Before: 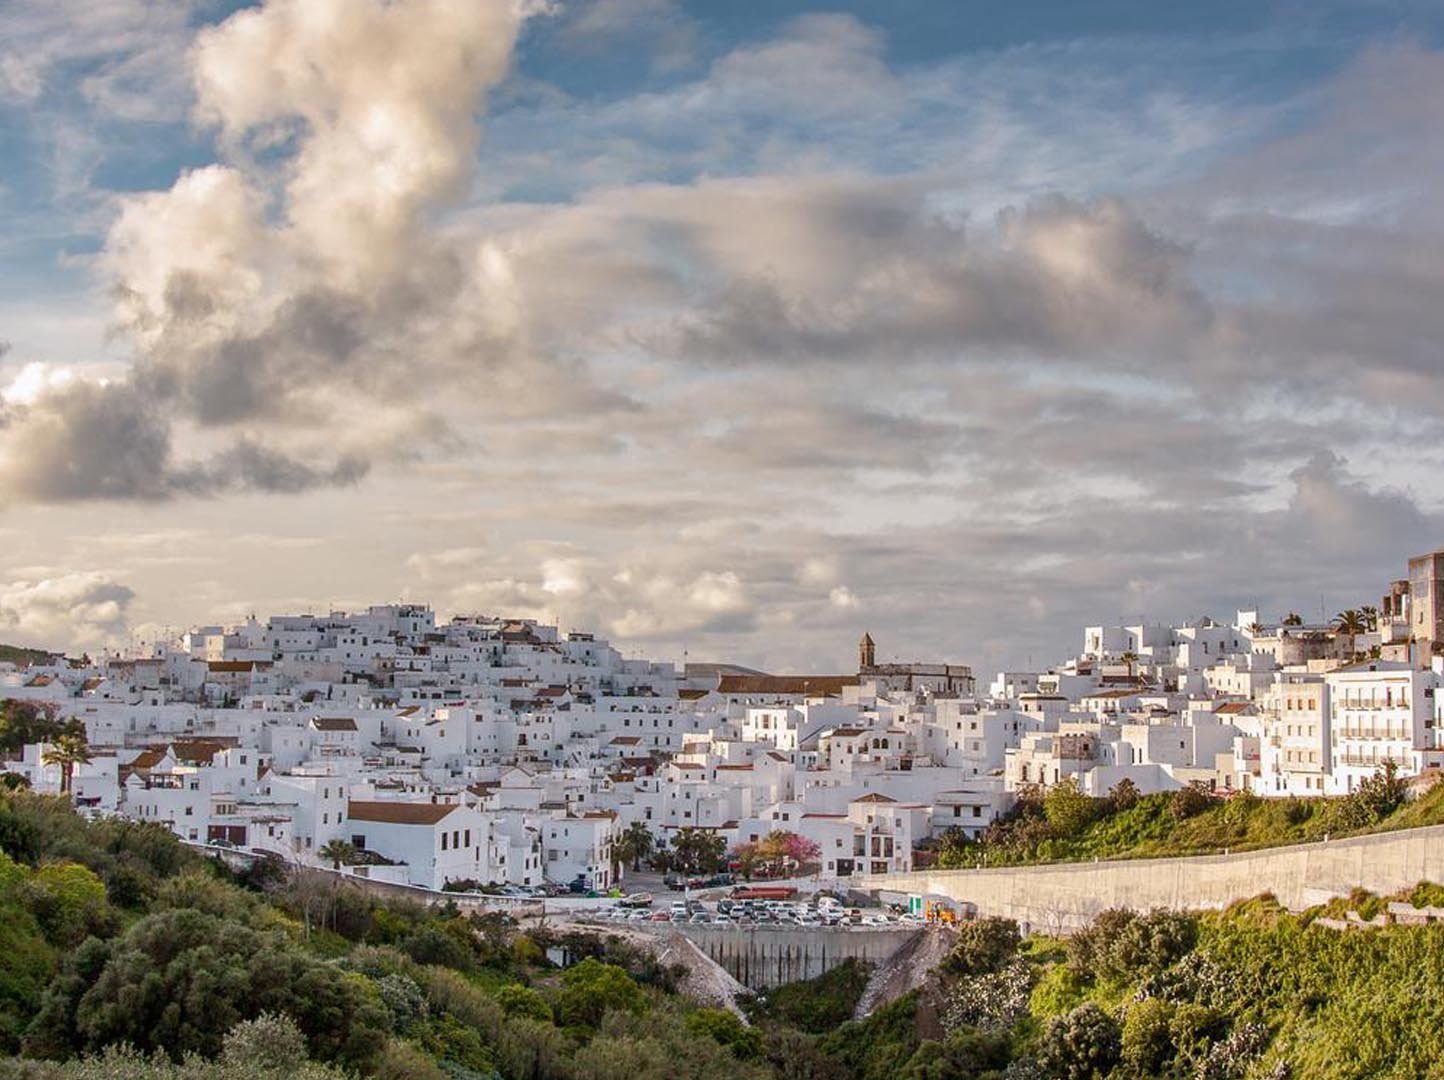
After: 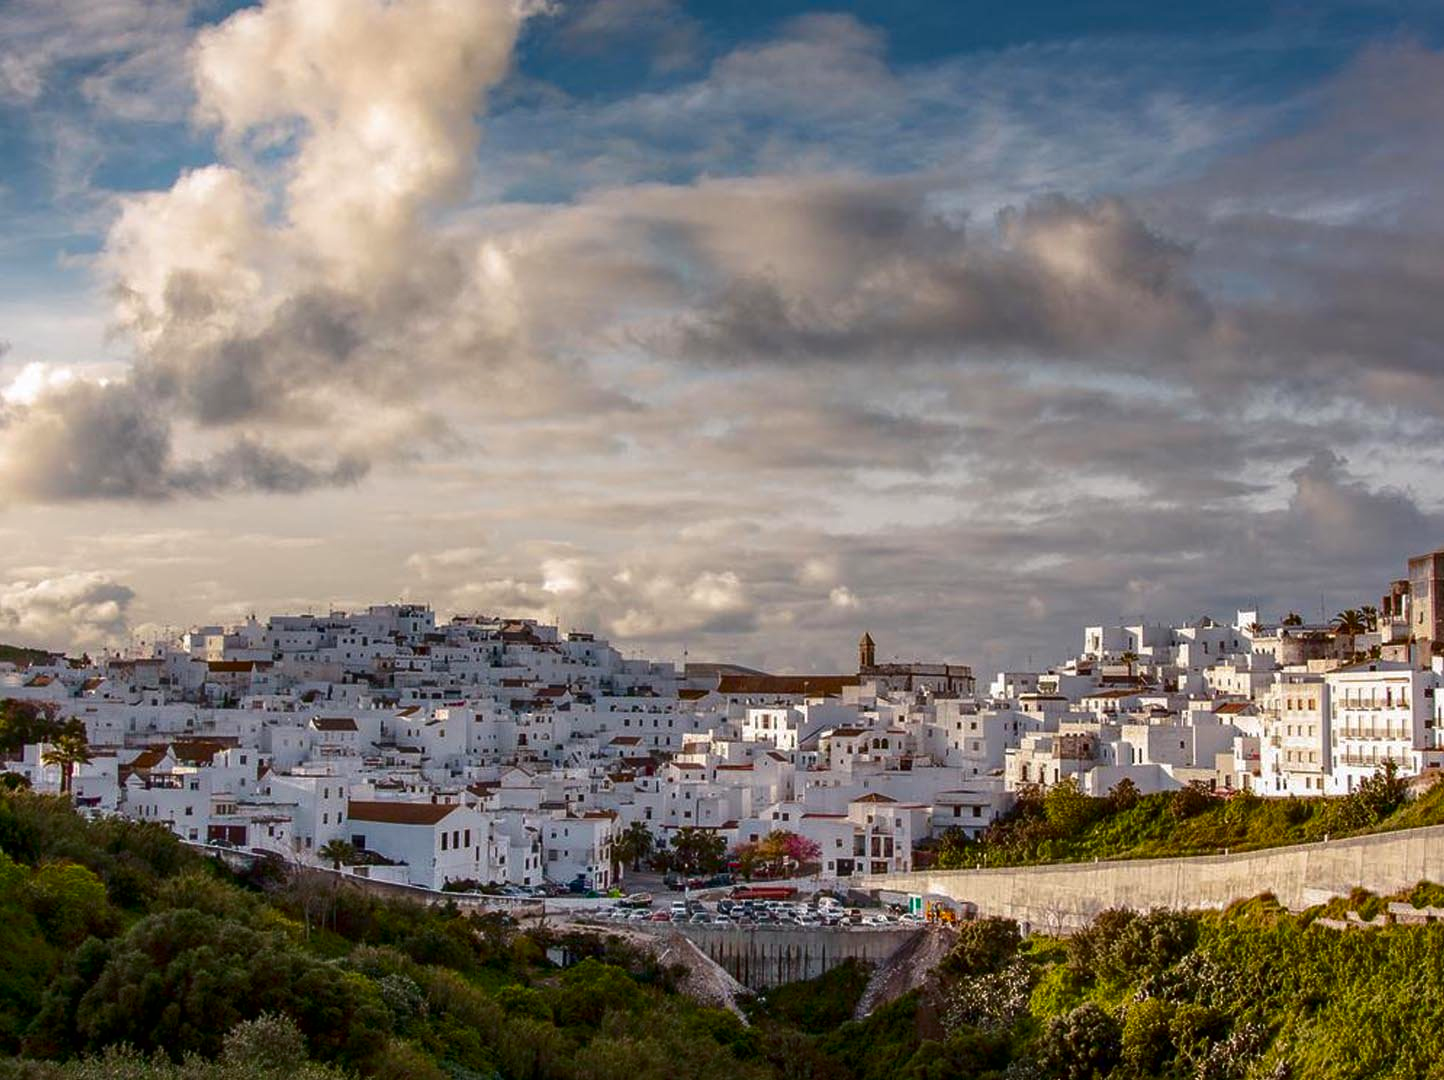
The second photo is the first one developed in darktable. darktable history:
shadows and highlights: shadows -21.16, highlights 99.48, soften with gaussian
tone equalizer: edges refinement/feathering 500, mask exposure compensation -1.24 EV, preserve details no
contrast brightness saturation: brightness -0.246, saturation 0.203
